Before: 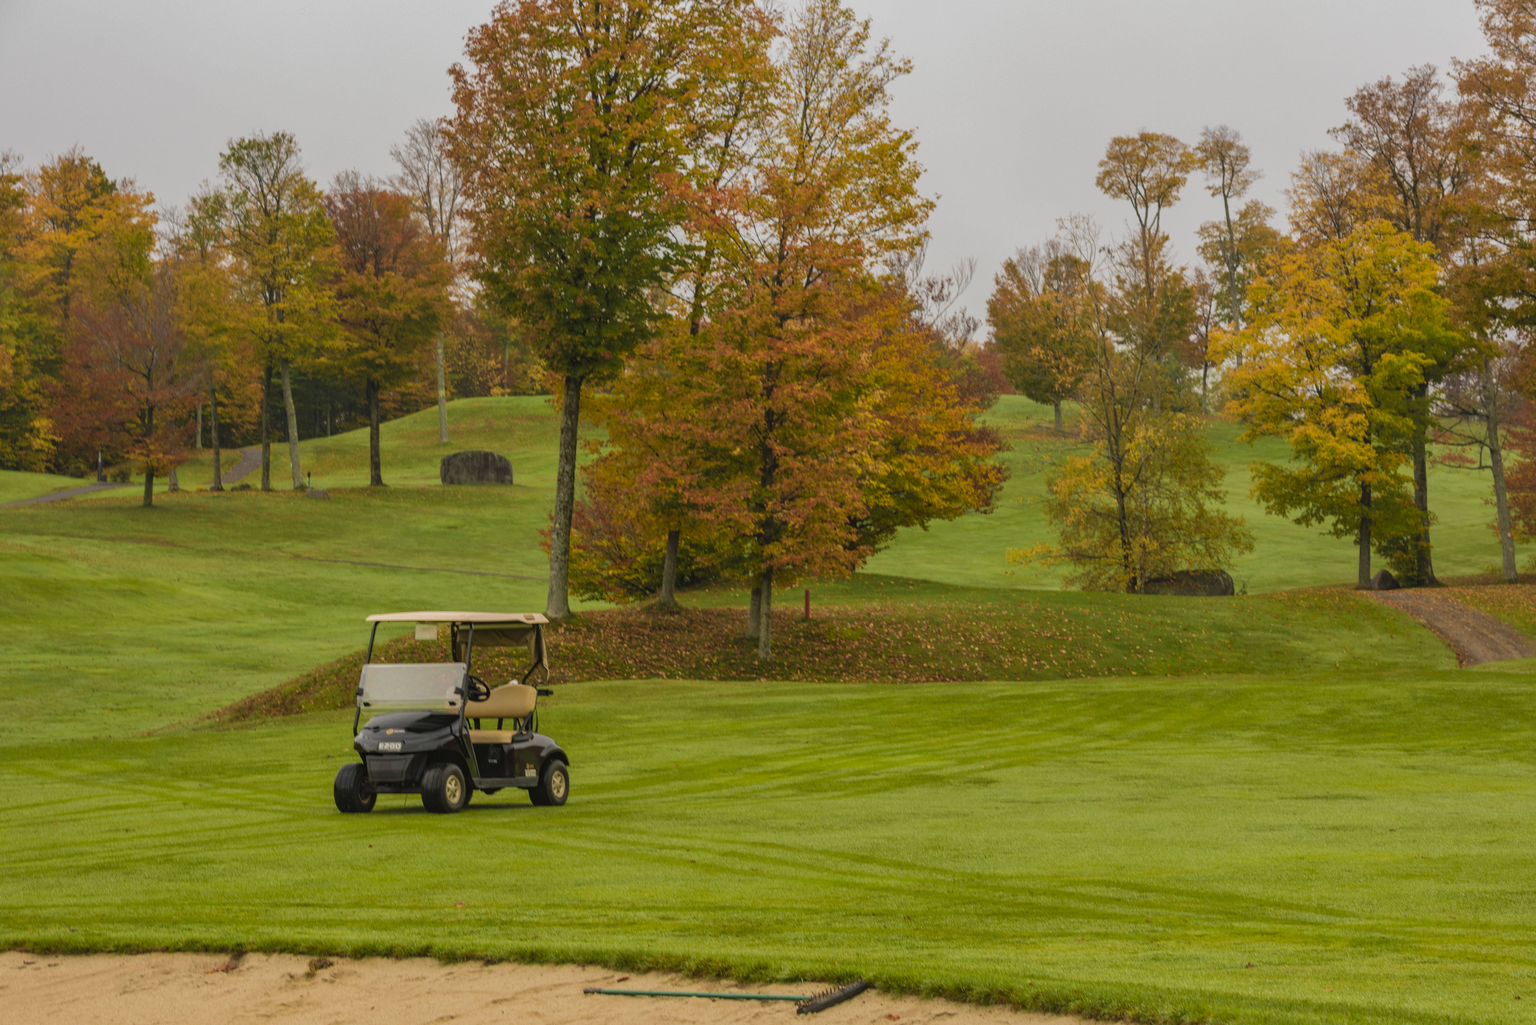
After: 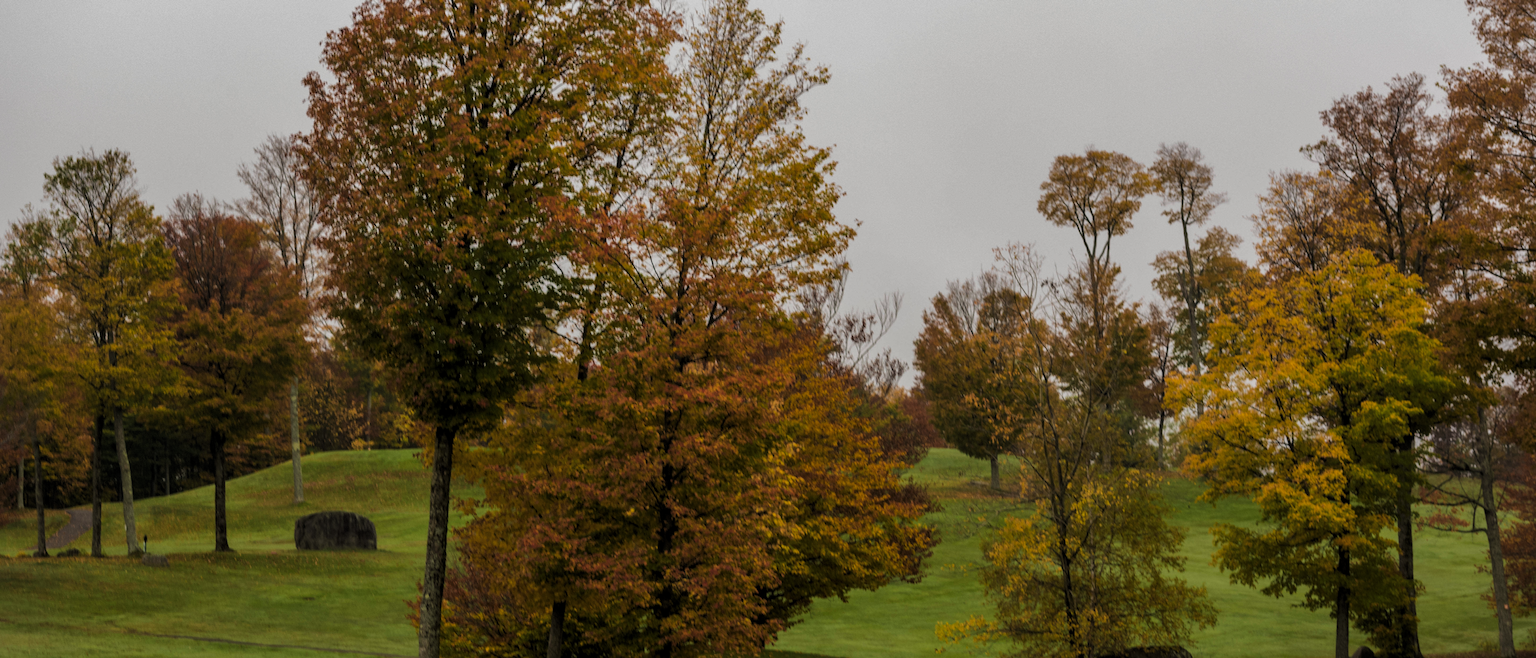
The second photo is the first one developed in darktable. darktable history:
crop and rotate: left 11.784%, bottom 43.295%
vignetting: fall-off start 97.26%, fall-off radius 78.6%, width/height ratio 1.107
levels: levels [0.101, 0.578, 0.953]
sharpen: on, module defaults
